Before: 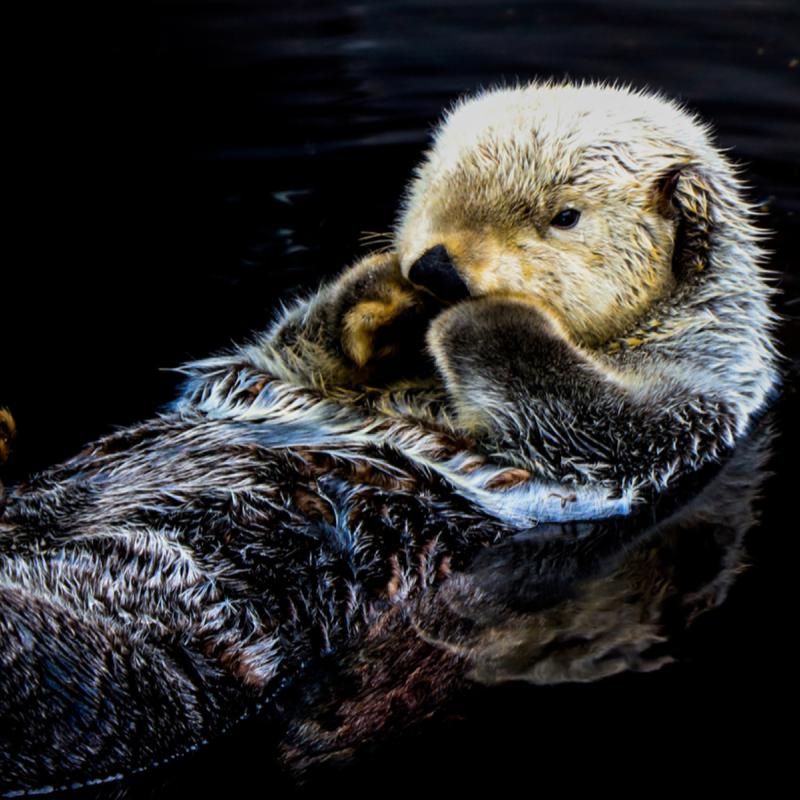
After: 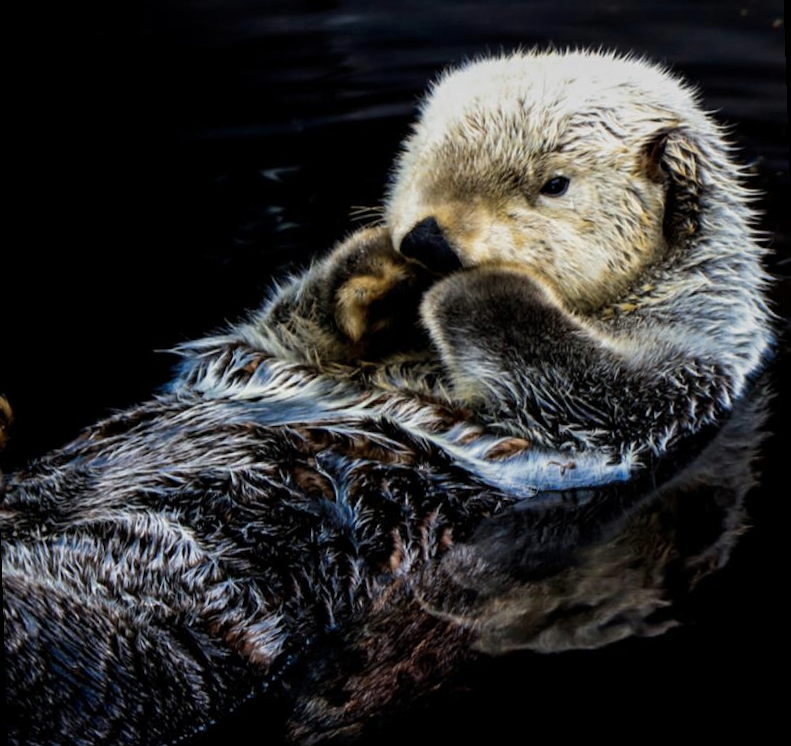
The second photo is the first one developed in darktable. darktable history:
rotate and perspective: rotation -2°, crop left 0.022, crop right 0.978, crop top 0.049, crop bottom 0.951
color zones: curves: ch0 [(0, 0.5) (0.125, 0.4) (0.25, 0.5) (0.375, 0.4) (0.5, 0.4) (0.625, 0.35) (0.75, 0.35) (0.875, 0.5)]; ch1 [(0, 0.35) (0.125, 0.45) (0.25, 0.35) (0.375, 0.35) (0.5, 0.35) (0.625, 0.35) (0.75, 0.45) (0.875, 0.35)]; ch2 [(0, 0.6) (0.125, 0.5) (0.25, 0.5) (0.375, 0.6) (0.5, 0.6) (0.625, 0.5) (0.75, 0.5) (0.875, 0.5)]
